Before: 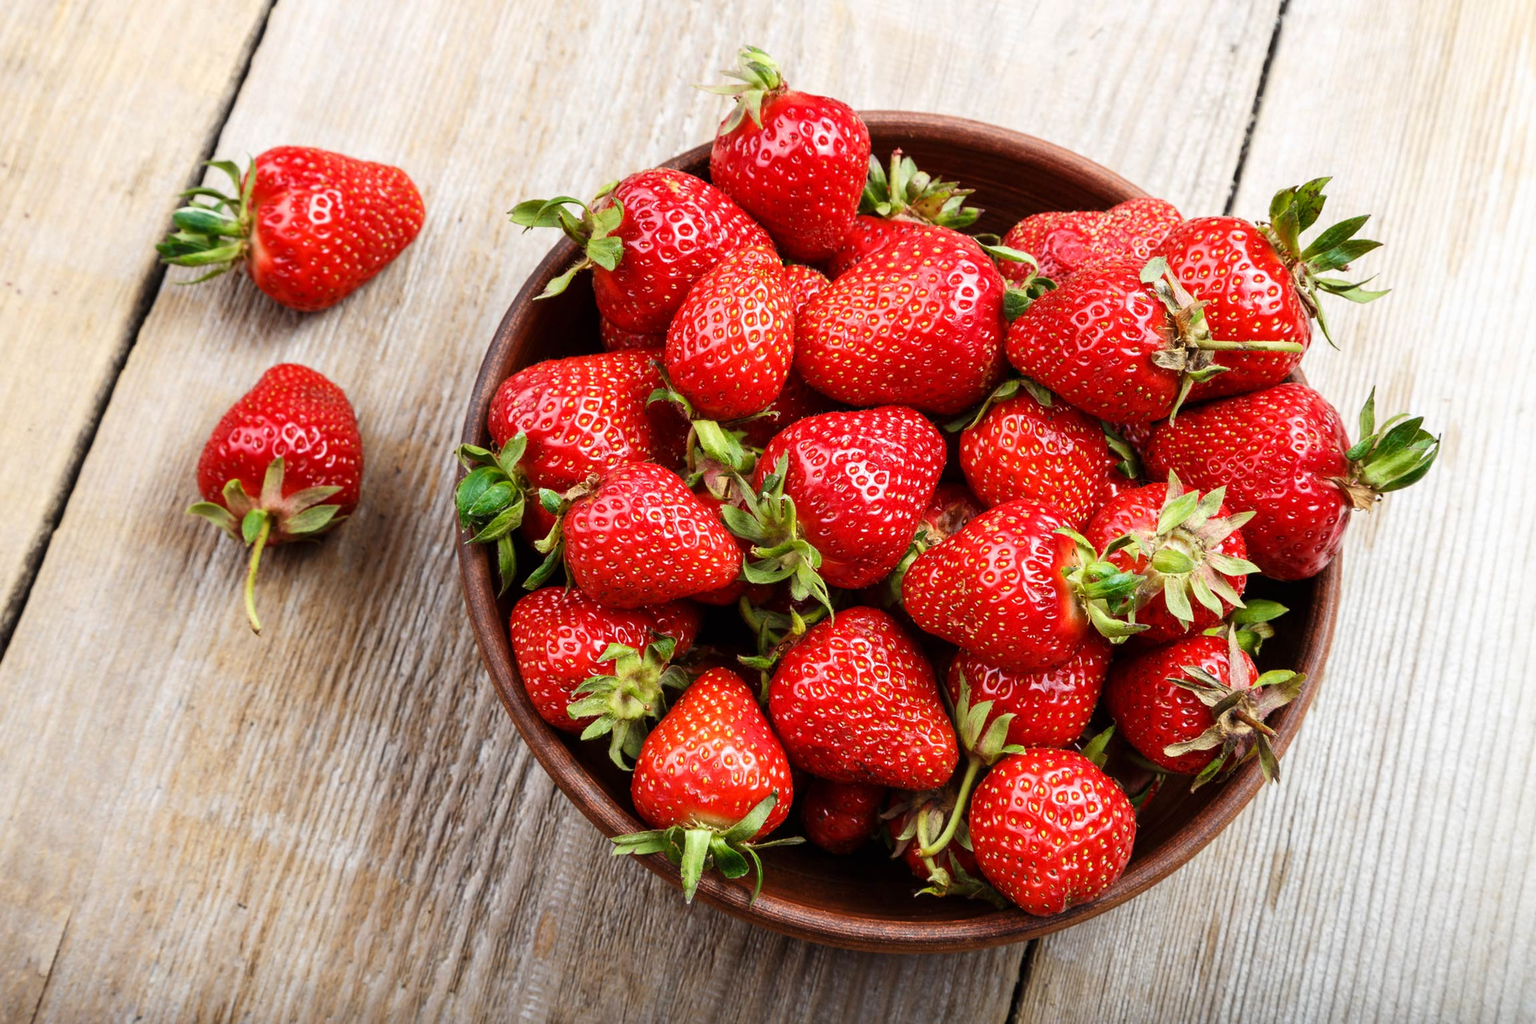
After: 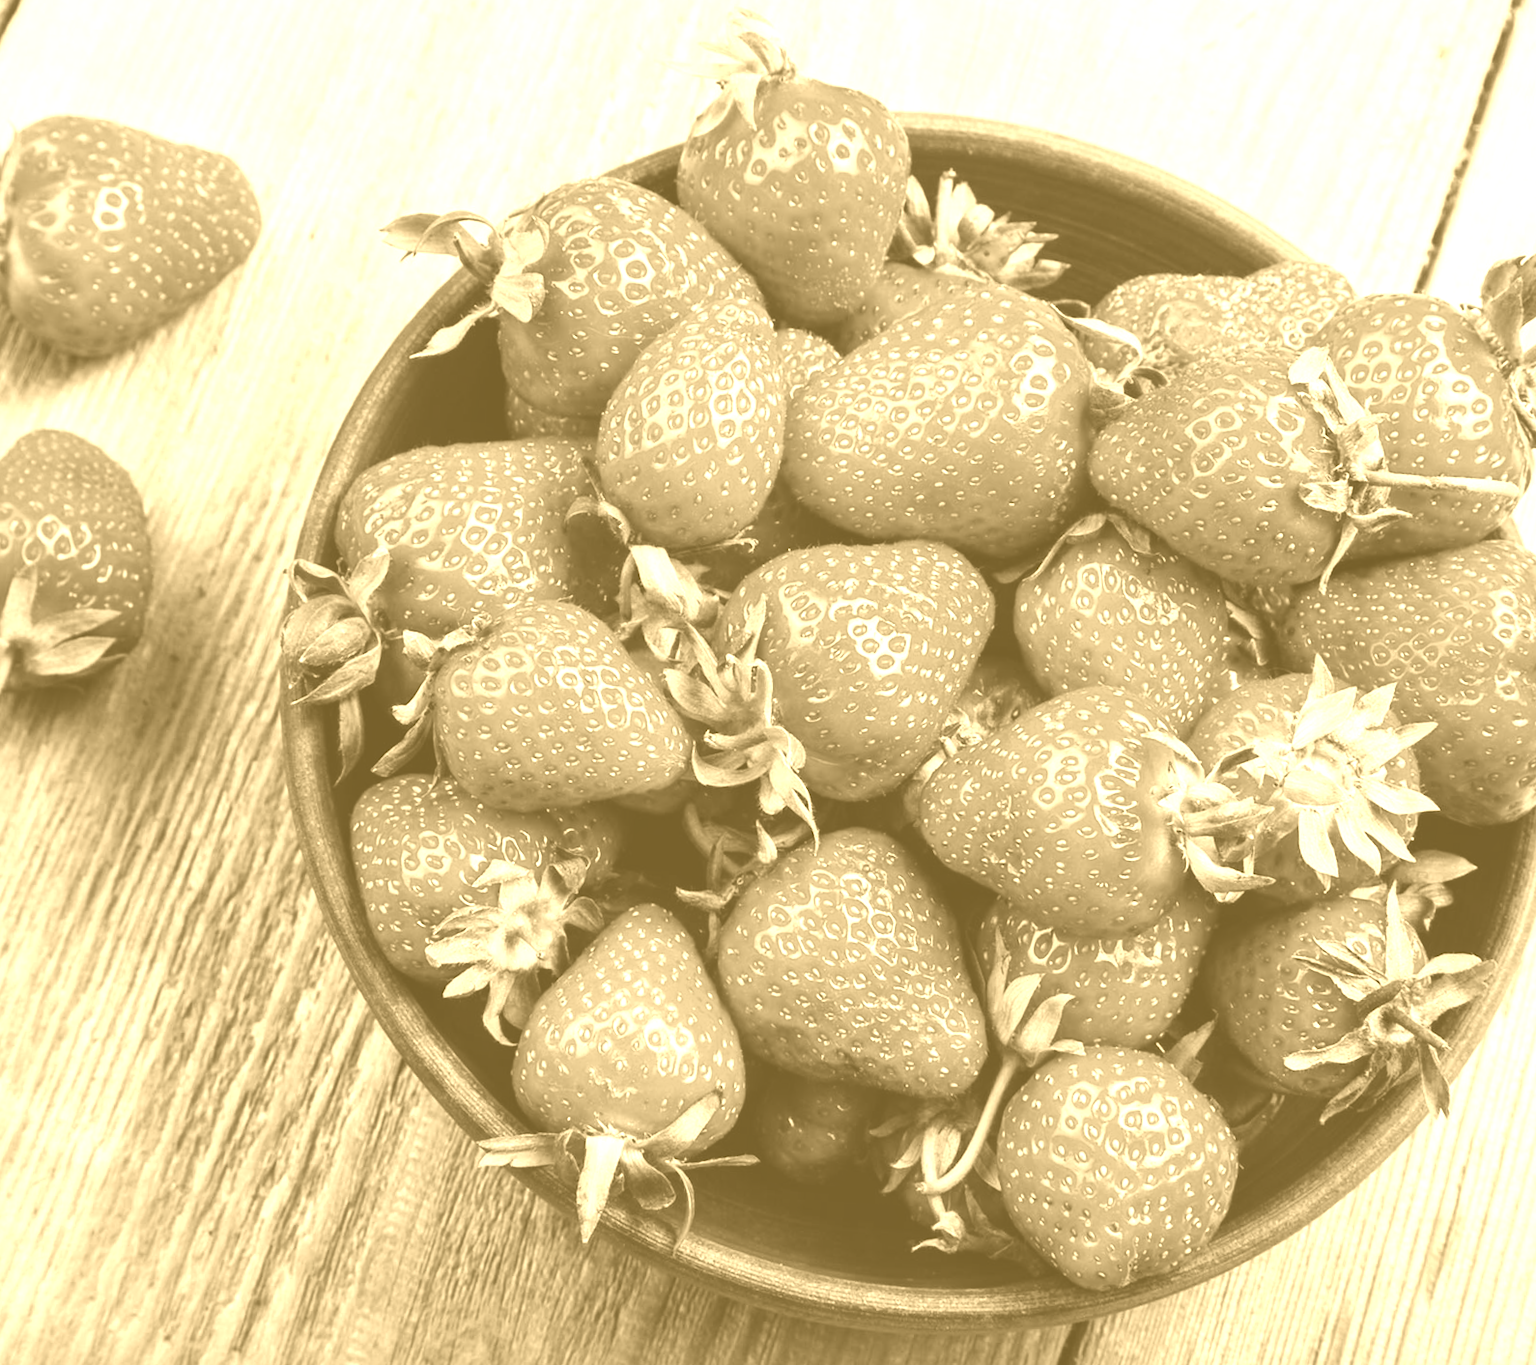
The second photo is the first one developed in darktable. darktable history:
local contrast: mode bilateral grid, contrast 20, coarseness 50, detail 120%, midtone range 0.2
crop and rotate: angle -3.27°, left 14.277%, top 0.028%, right 10.766%, bottom 0.028%
color correction: highlights a* -2.73, highlights b* -2.09, shadows a* 2.41, shadows b* 2.73
colorize: hue 36°, source mix 100%
color balance: lift [1.01, 1, 1, 1], gamma [1.097, 1, 1, 1], gain [0.85, 1, 1, 1]
